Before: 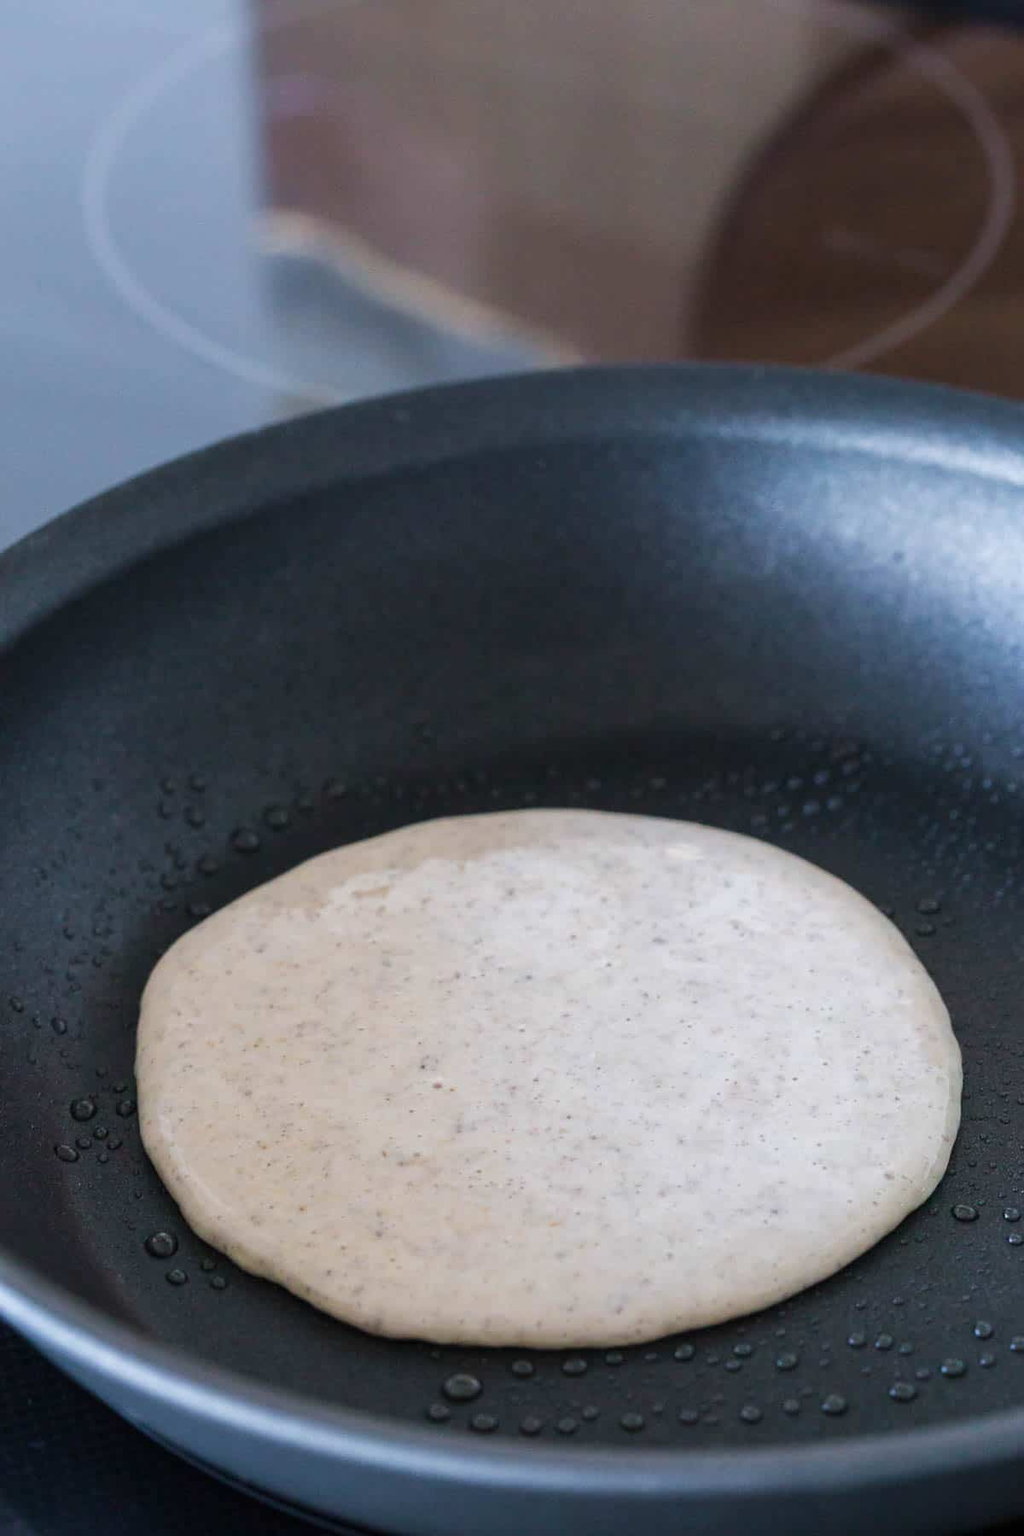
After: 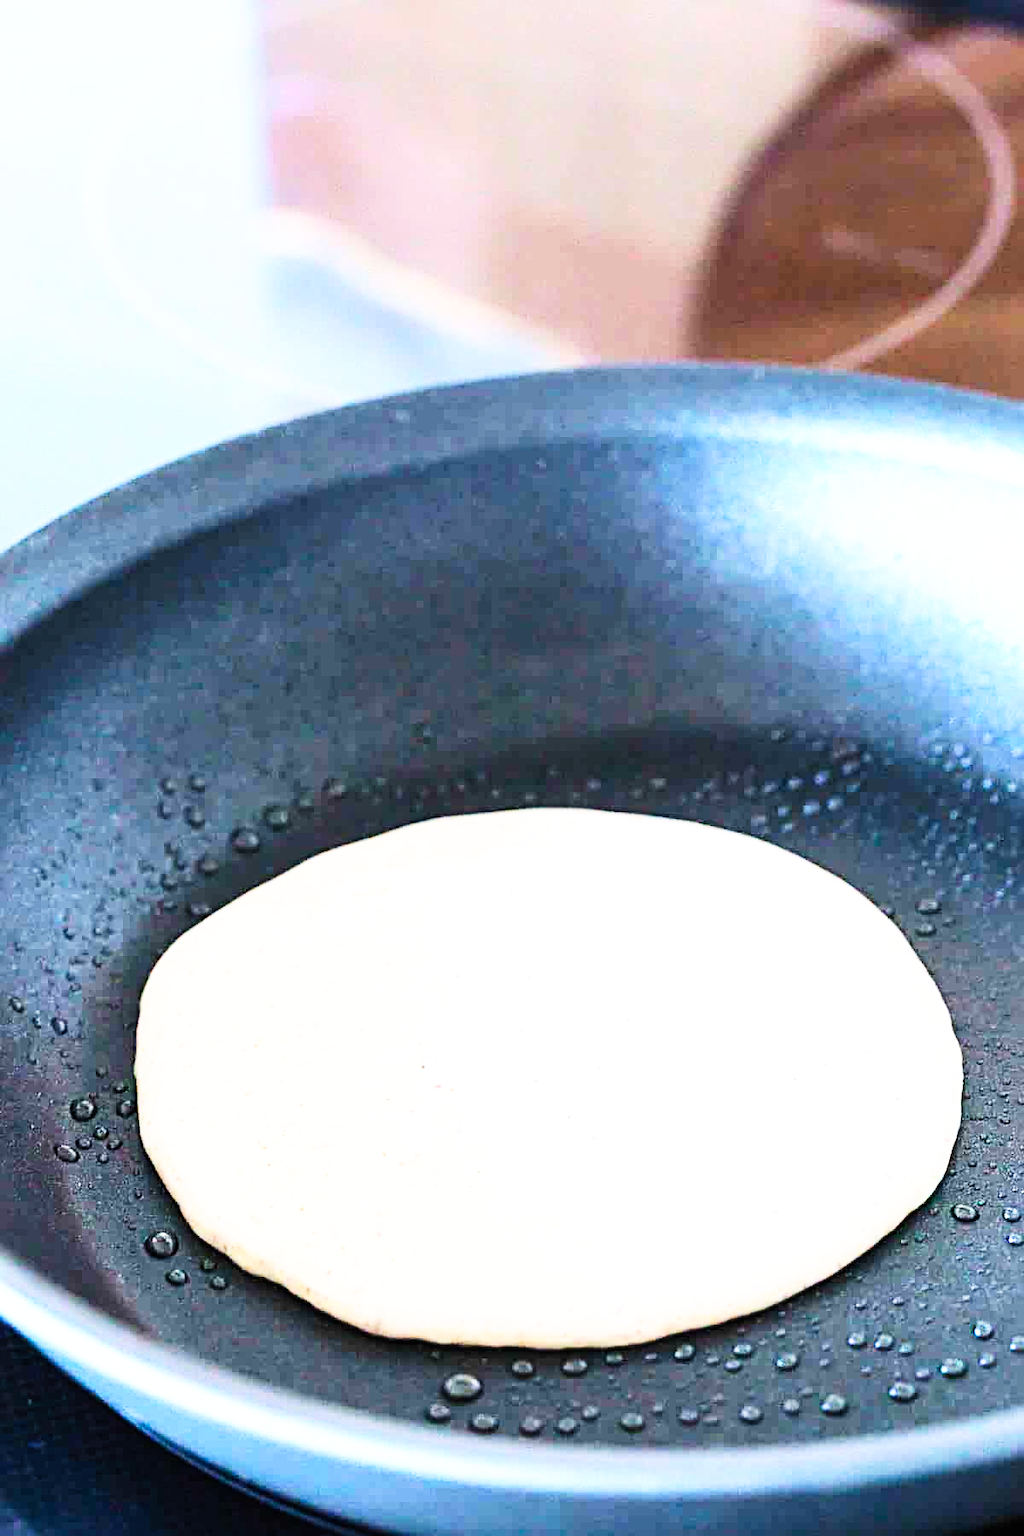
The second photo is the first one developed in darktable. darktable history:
base curve: curves: ch0 [(0, 0) (0.007, 0.004) (0.027, 0.03) (0.046, 0.07) (0.207, 0.54) (0.442, 0.872) (0.673, 0.972) (1, 1)], preserve colors none
exposure: black level correction 0.001, exposure 0.955 EV, compensate exposure bias true, compensate highlight preservation false
contrast brightness saturation: contrast 0.2, brightness 0.16, saturation 0.22
sharpen: radius 4
